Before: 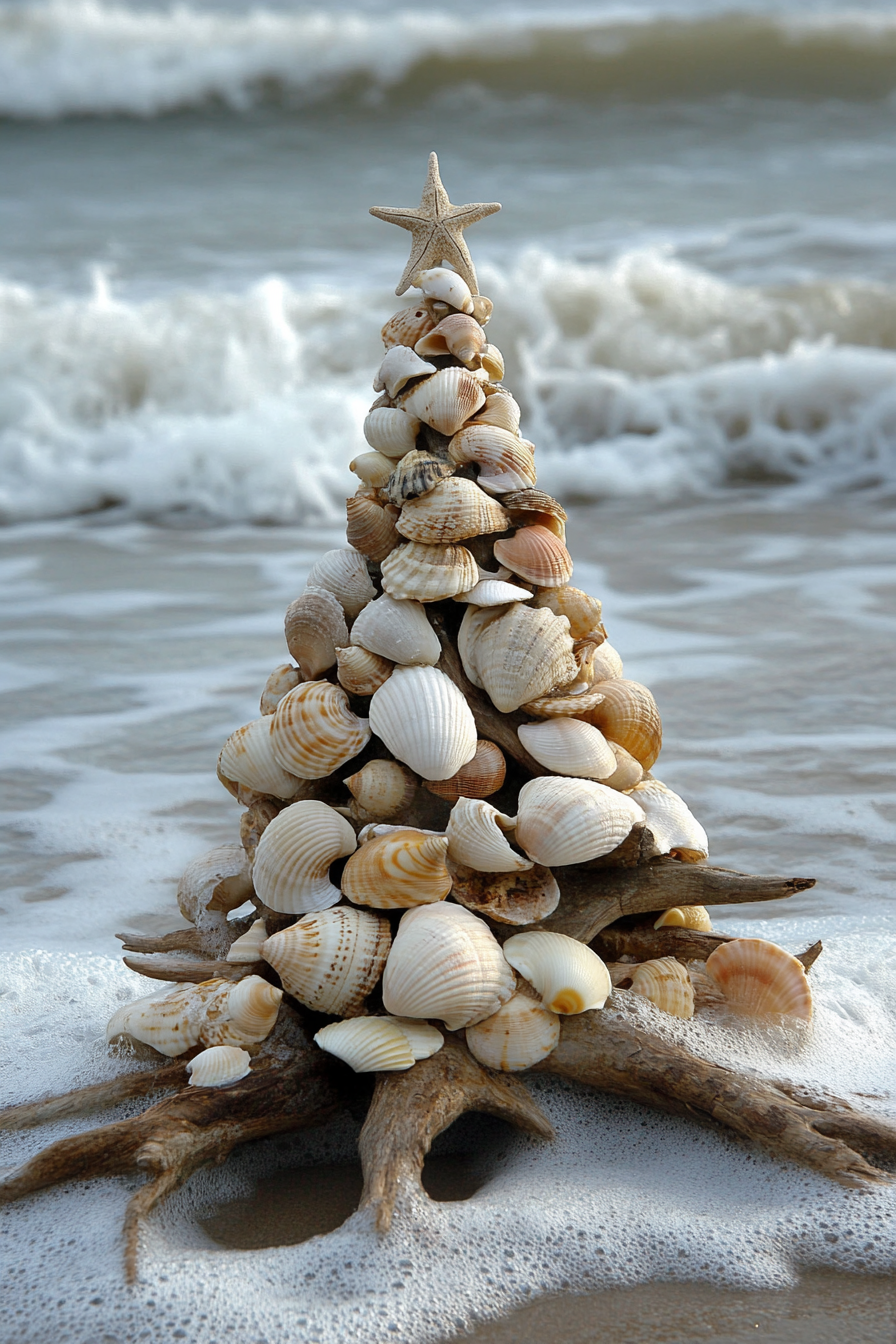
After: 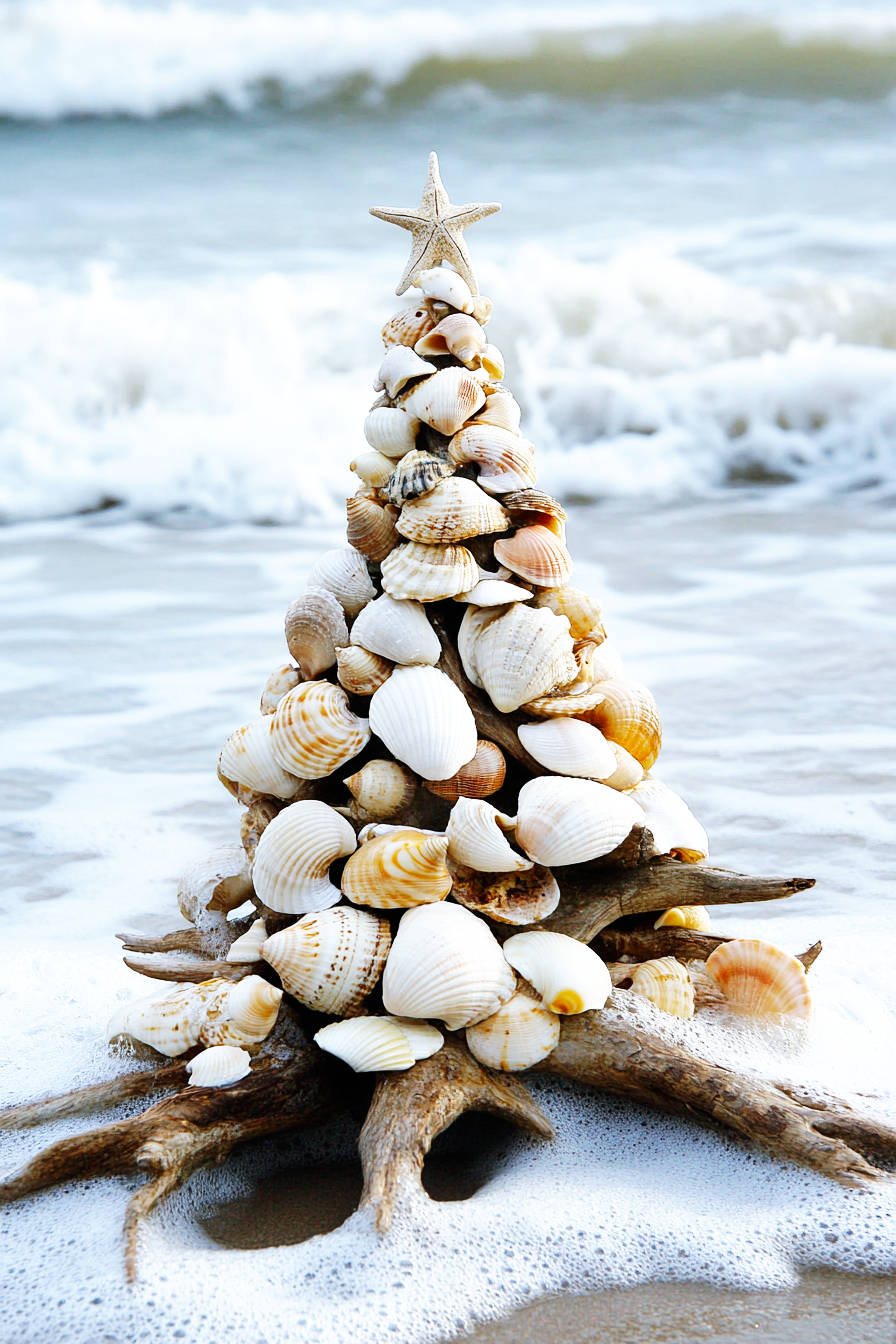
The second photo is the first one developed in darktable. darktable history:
white balance: red 0.954, blue 1.079
base curve: curves: ch0 [(0, 0) (0.007, 0.004) (0.027, 0.03) (0.046, 0.07) (0.207, 0.54) (0.442, 0.872) (0.673, 0.972) (1, 1)], preserve colors none
